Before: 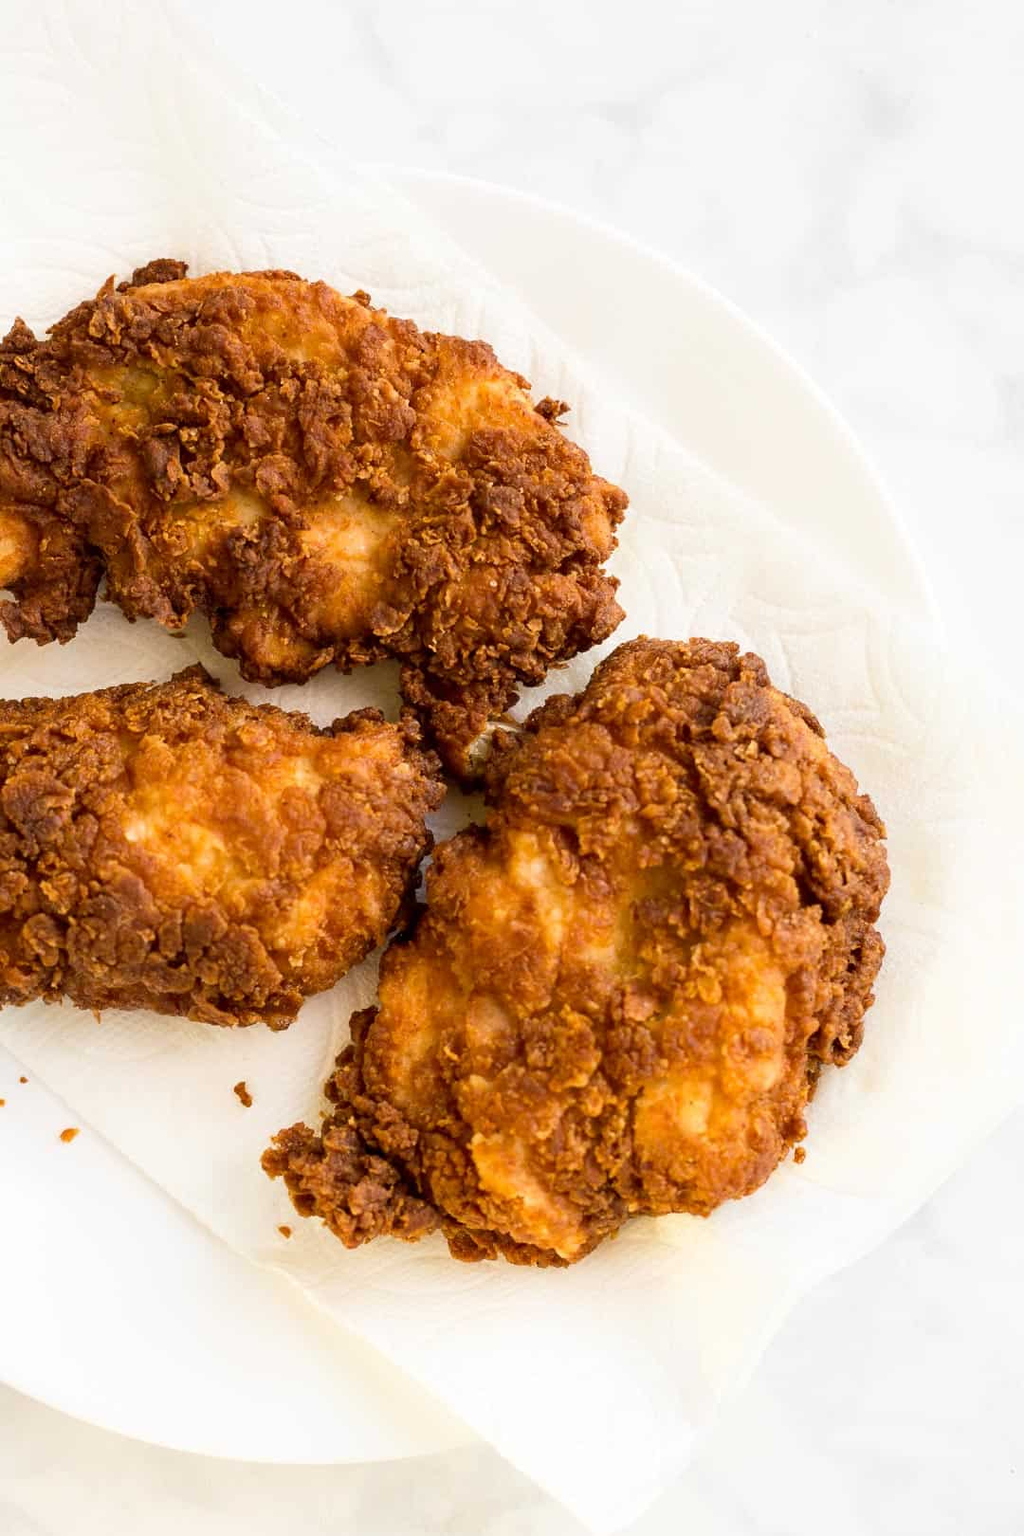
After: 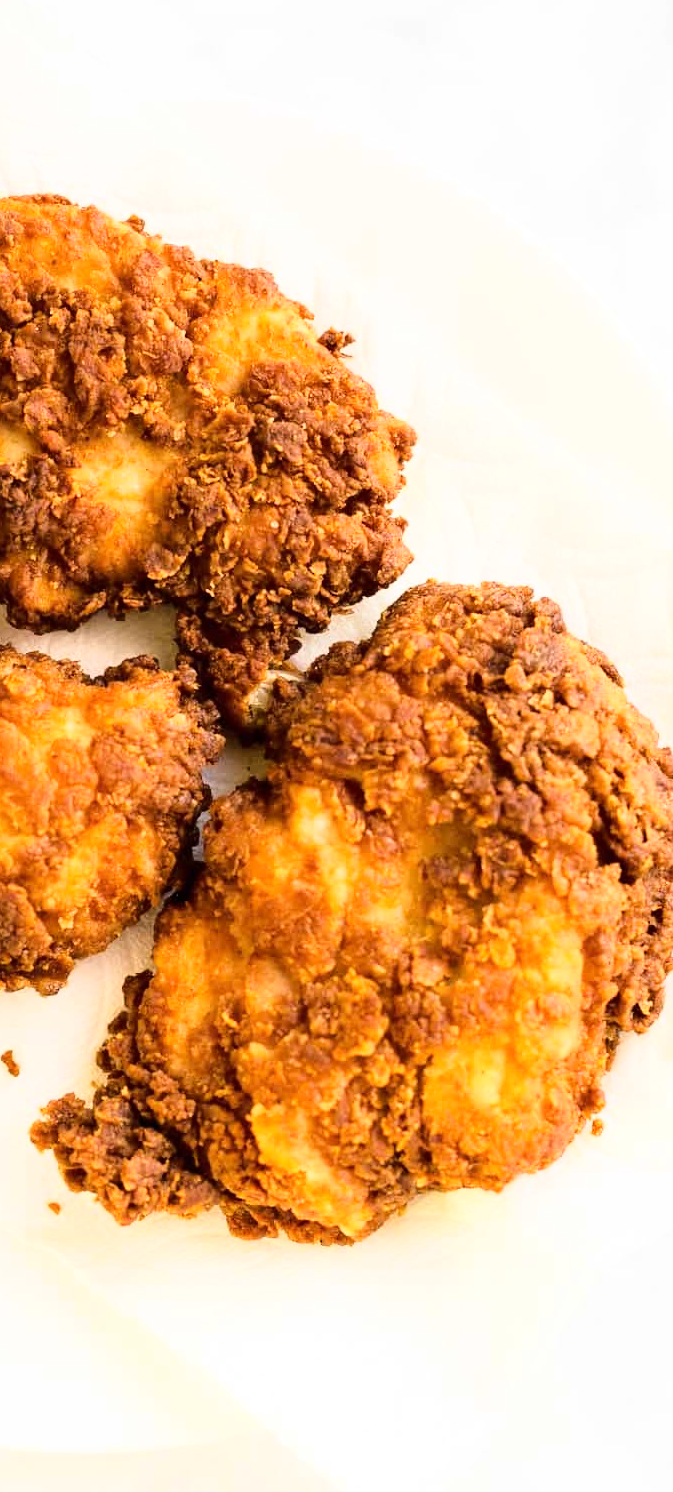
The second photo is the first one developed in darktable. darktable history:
base curve: curves: ch0 [(0, 0) (0.028, 0.03) (0.121, 0.232) (0.46, 0.748) (0.859, 0.968) (1, 1)]
crop and rotate: left 22.918%, top 5.629%, right 14.711%, bottom 2.247%
